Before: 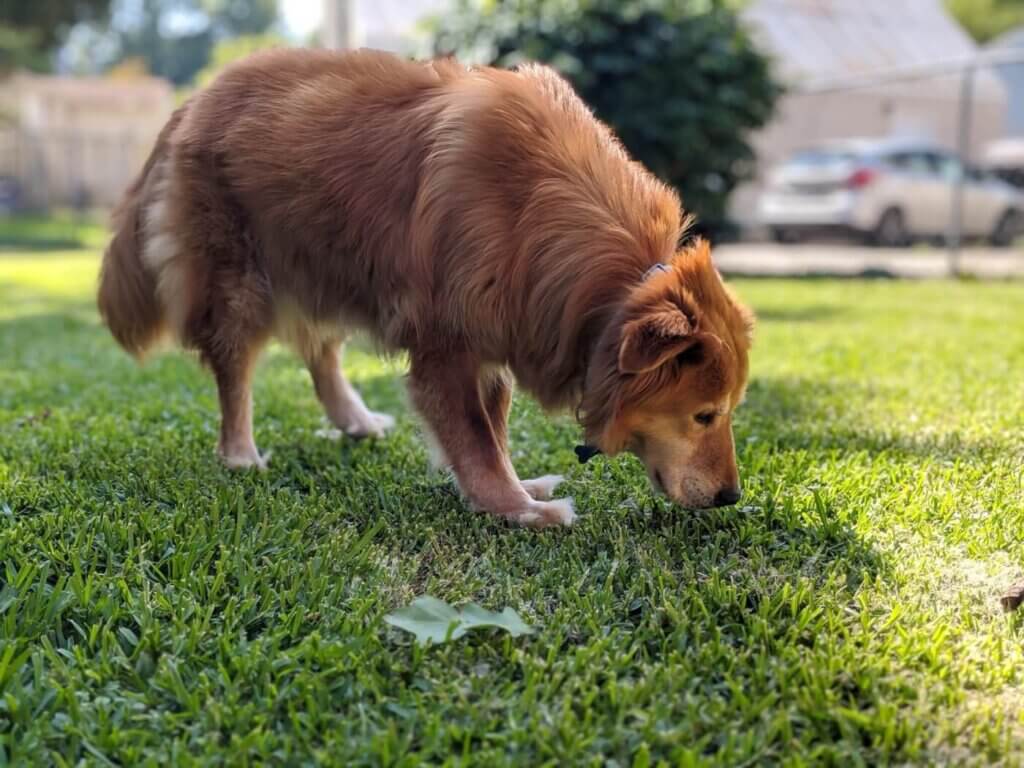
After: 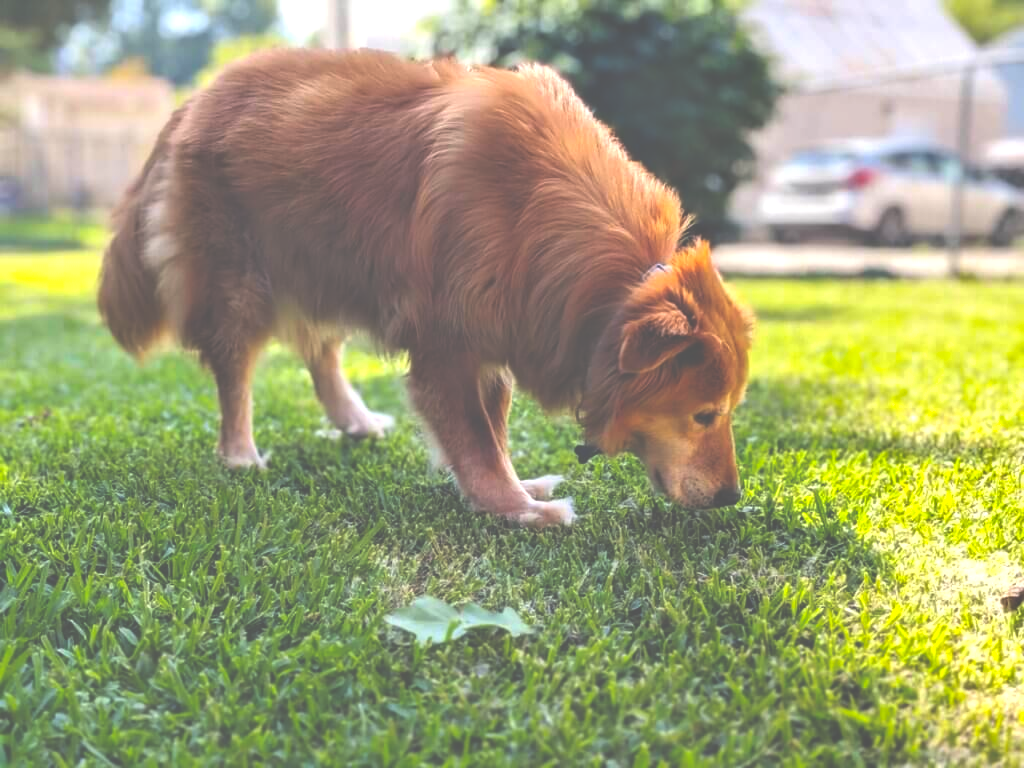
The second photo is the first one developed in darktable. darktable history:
color balance rgb: perceptual saturation grading › global saturation 25%, global vibrance 20%
exposure: black level correction -0.071, exposure 0.5 EV, compensate highlight preservation false
tone equalizer: -8 EV -0.528 EV, -7 EV -0.319 EV, -6 EV -0.083 EV, -5 EV 0.413 EV, -4 EV 0.985 EV, -3 EV 0.791 EV, -2 EV -0.01 EV, -1 EV 0.14 EV, +0 EV -0.012 EV, smoothing 1
shadows and highlights: shadows 32, highlights -32, soften with gaussian
